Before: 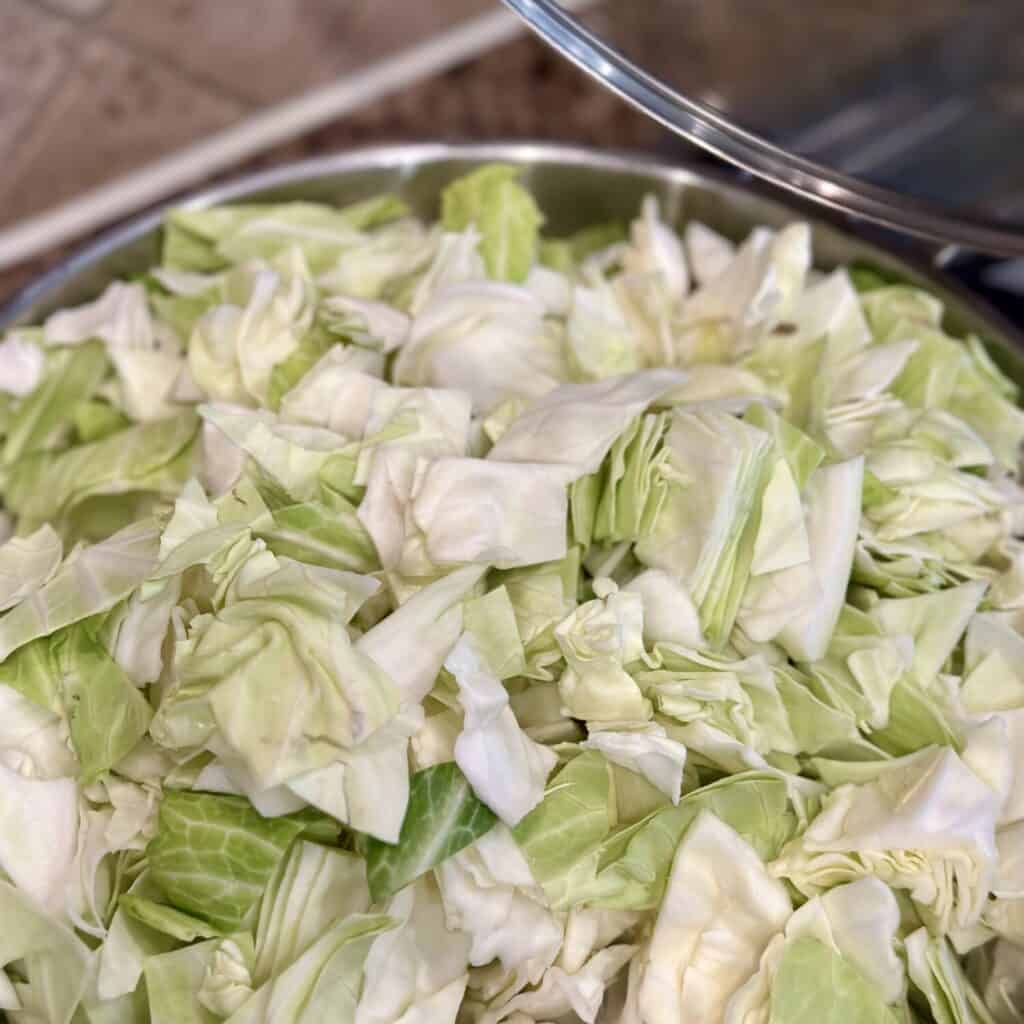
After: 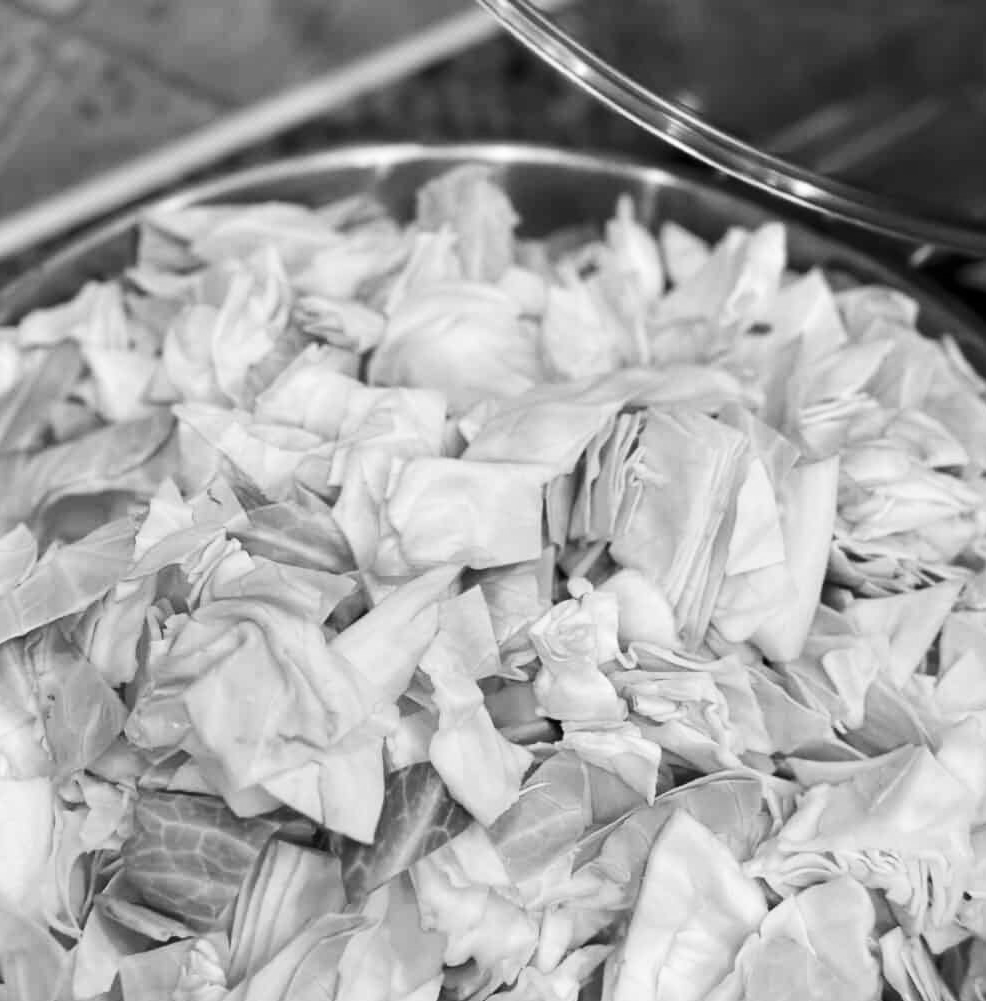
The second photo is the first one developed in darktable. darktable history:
monochrome: a 1.94, b -0.638
contrast brightness saturation: contrast 0.18, saturation 0.3
crop and rotate: left 2.536%, right 1.107%, bottom 2.246%
